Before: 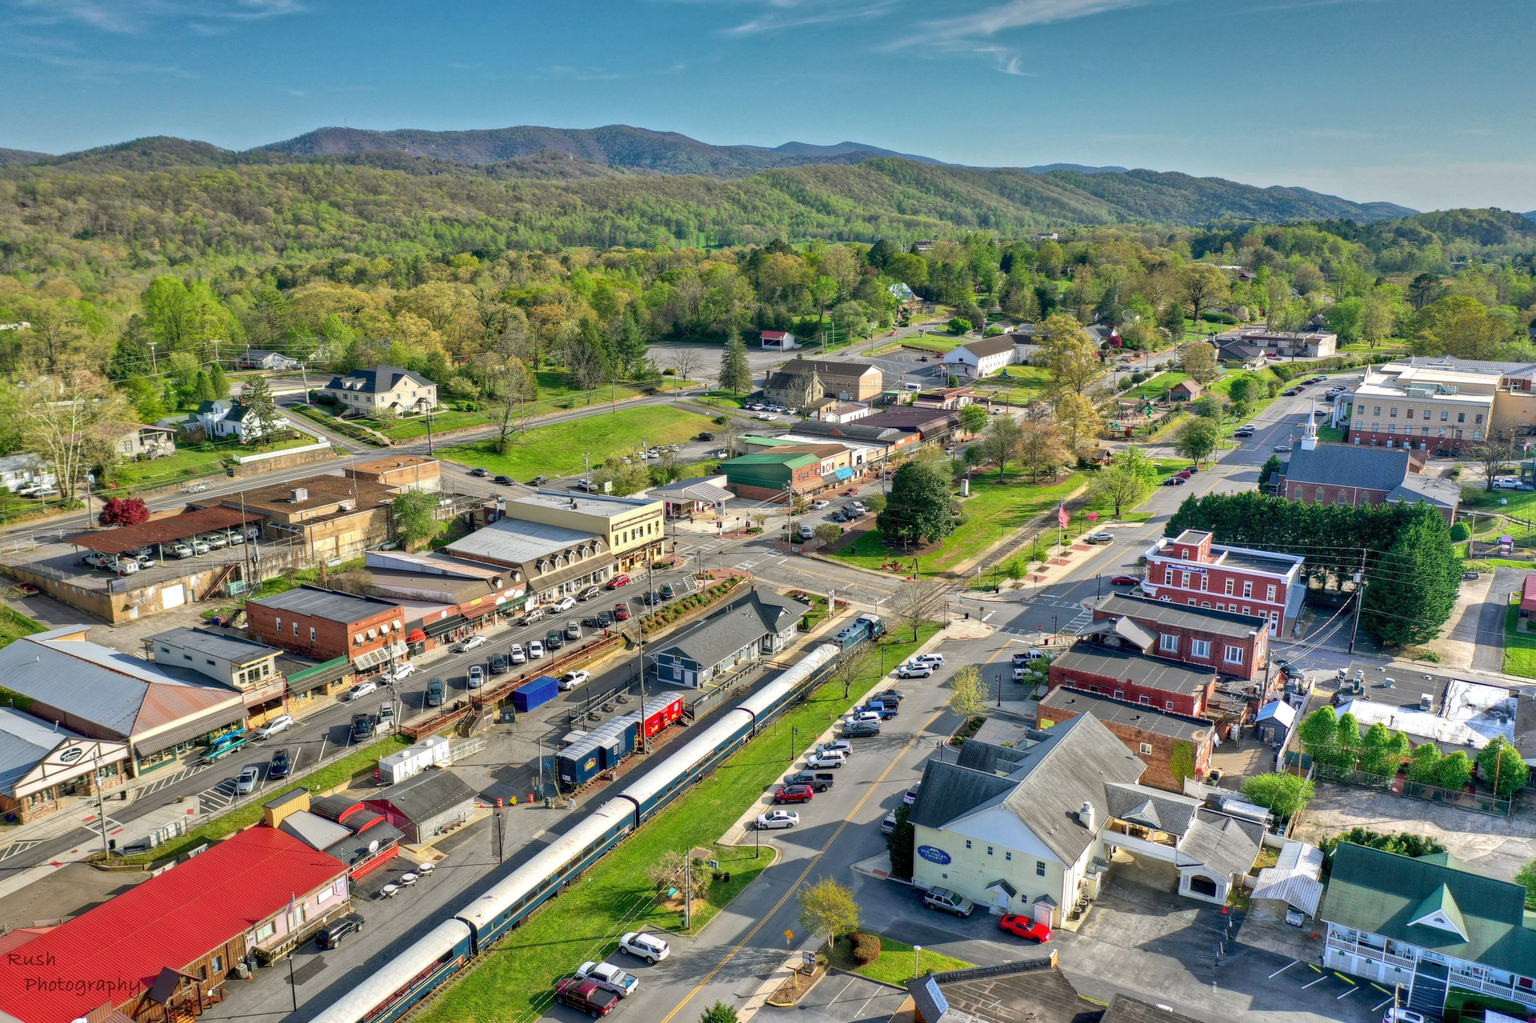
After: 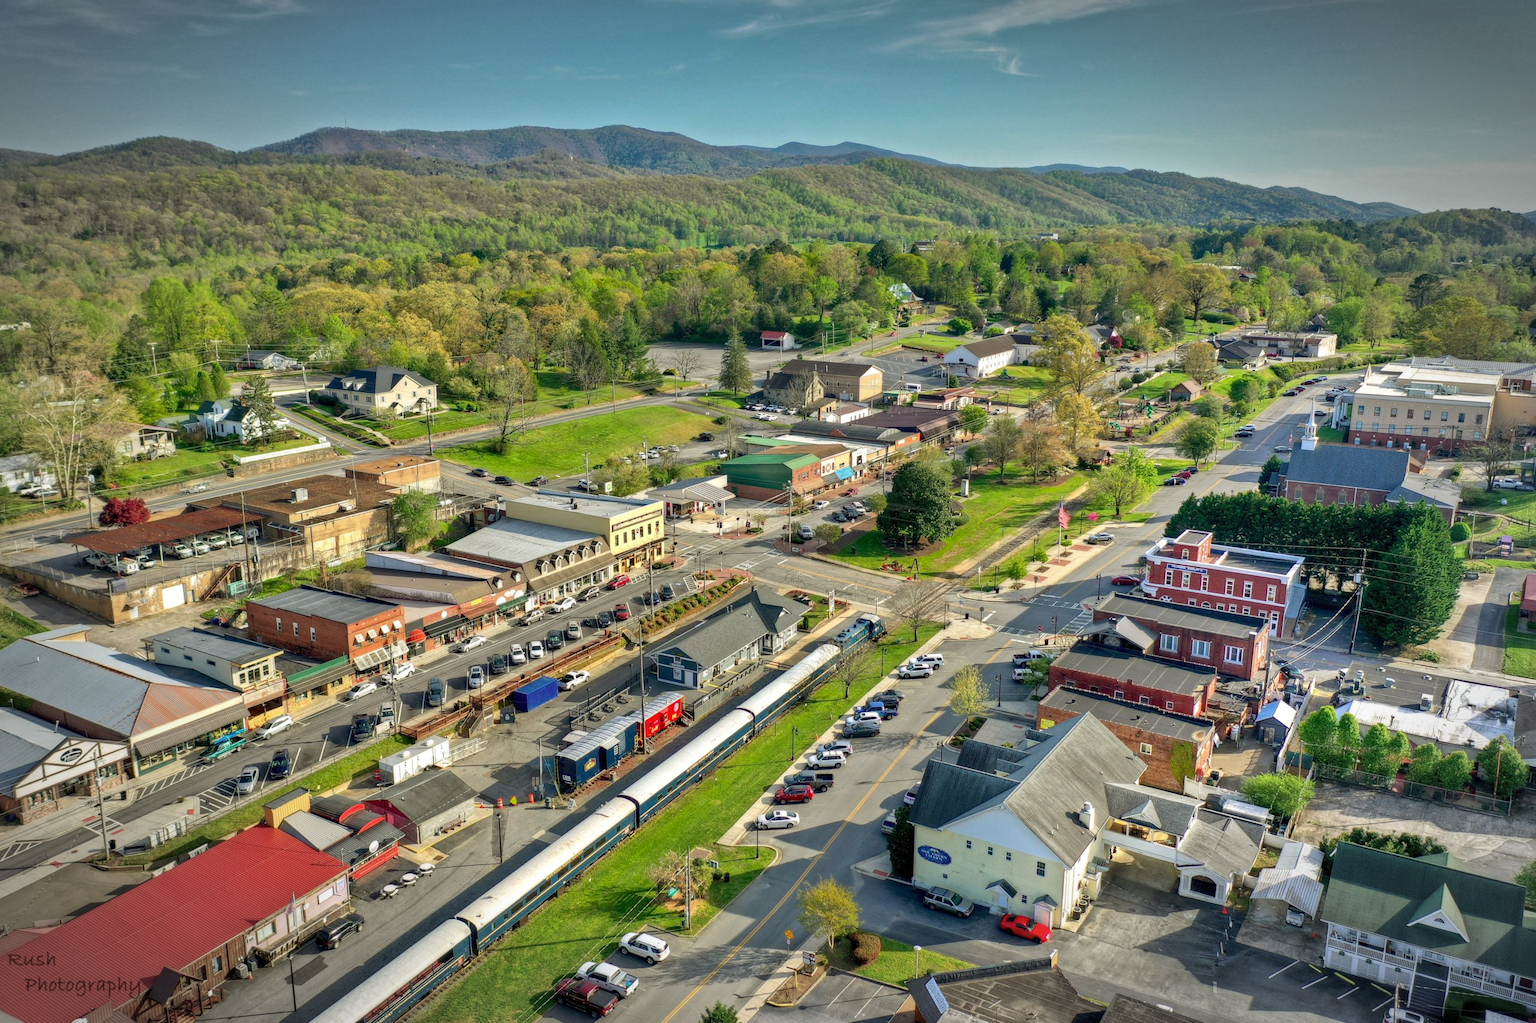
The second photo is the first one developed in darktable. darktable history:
rgb curve: curves: ch2 [(0, 0) (0.567, 0.512) (1, 1)], mode RGB, independent channels
vignetting: automatic ratio true
